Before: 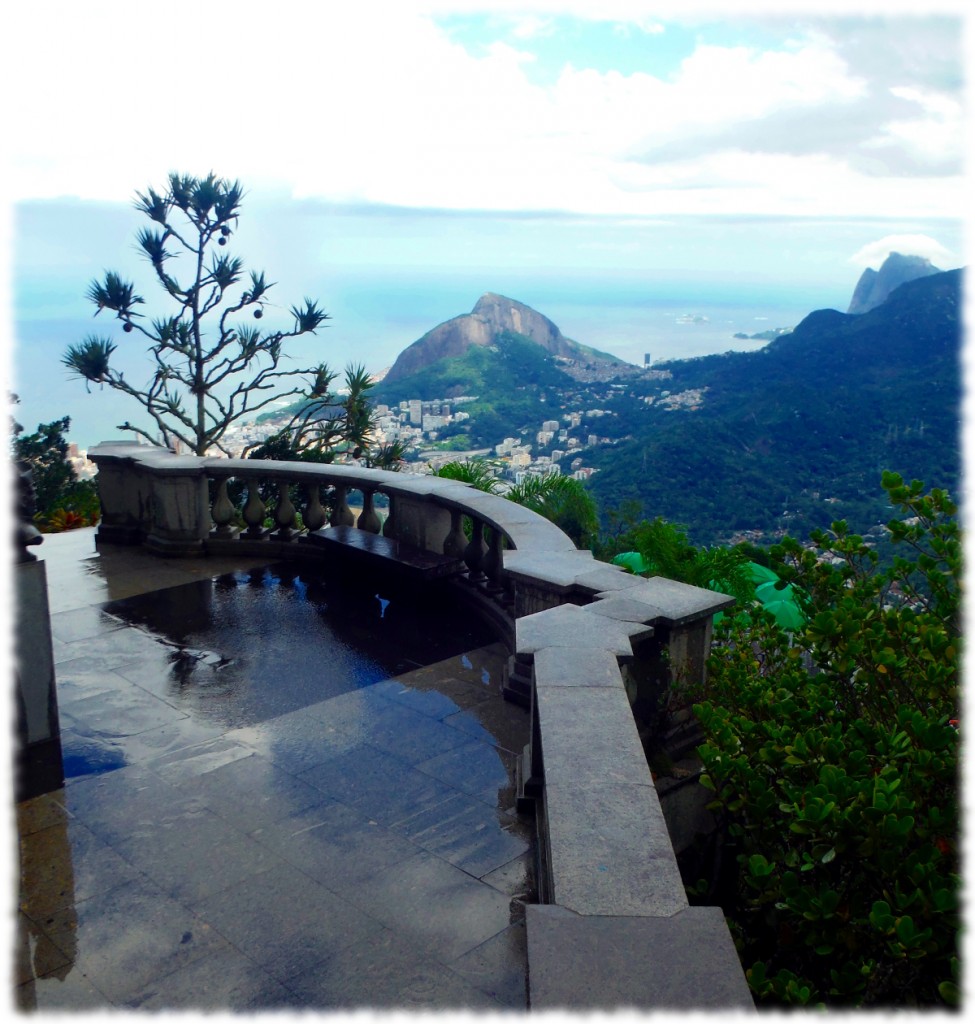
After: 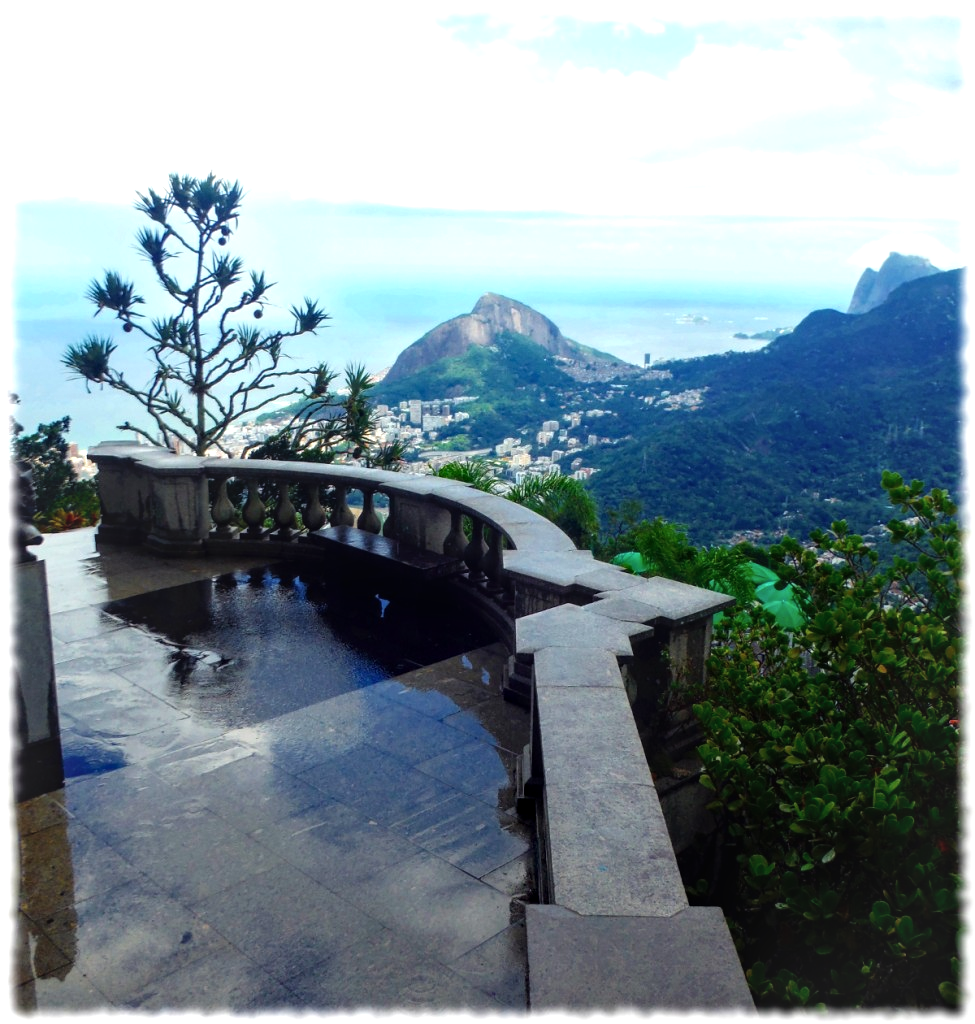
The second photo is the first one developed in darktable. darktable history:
local contrast: on, module defaults
tone equalizer: -8 EV -0.381 EV, -7 EV -0.411 EV, -6 EV -0.313 EV, -5 EV -0.236 EV, -3 EV 0.247 EV, -2 EV 0.322 EV, -1 EV 0.366 EV, +0 EV 0.391 EV
